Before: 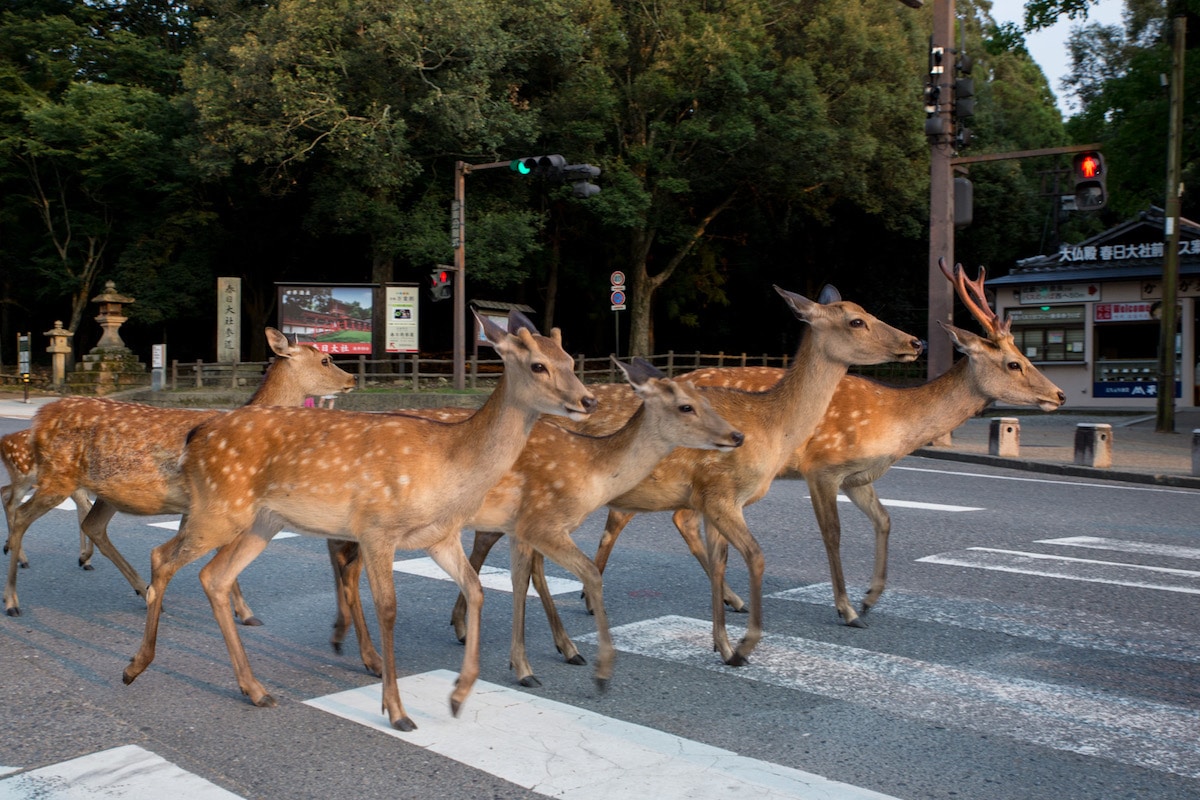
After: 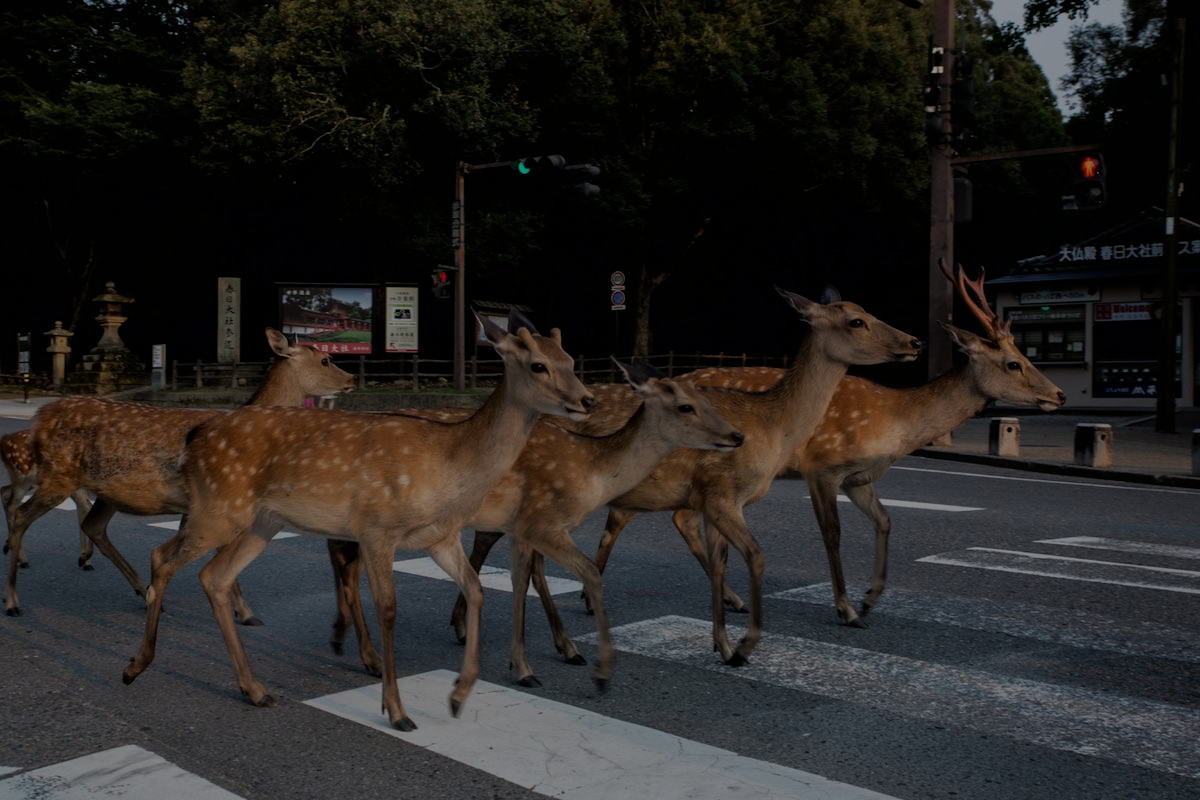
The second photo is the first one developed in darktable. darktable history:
tone equalizer: -8 EV -1.99 EV, -7 EV -1.99 EV, -6 EV -1.99 EV, -5 EV -1.98 EV, -4 EV -1.96 EV, -3 EV -1.98 EV, -2 EV -1.98 EV, -1 EV -1.63 EV, +0 EV -1.98 EV, edges refinement/feathering 500, mask exposure compensation -1.57 EV, preserve details no
filmic rgb: black relative exposure -7.65 EV, white relative exposure 4.56 EV, hardness 3.61, color science v6 (2022)
